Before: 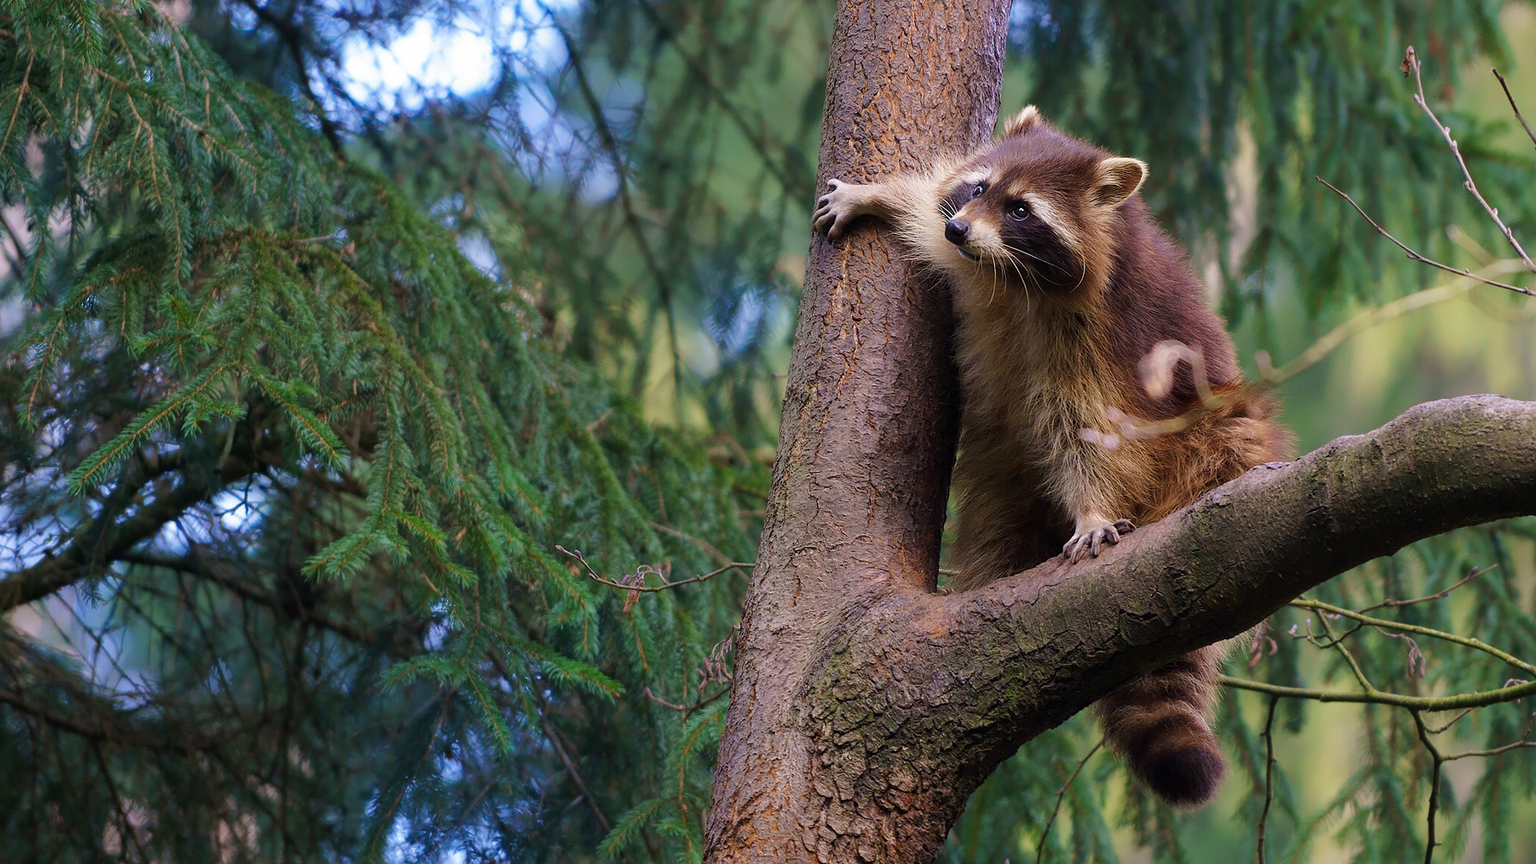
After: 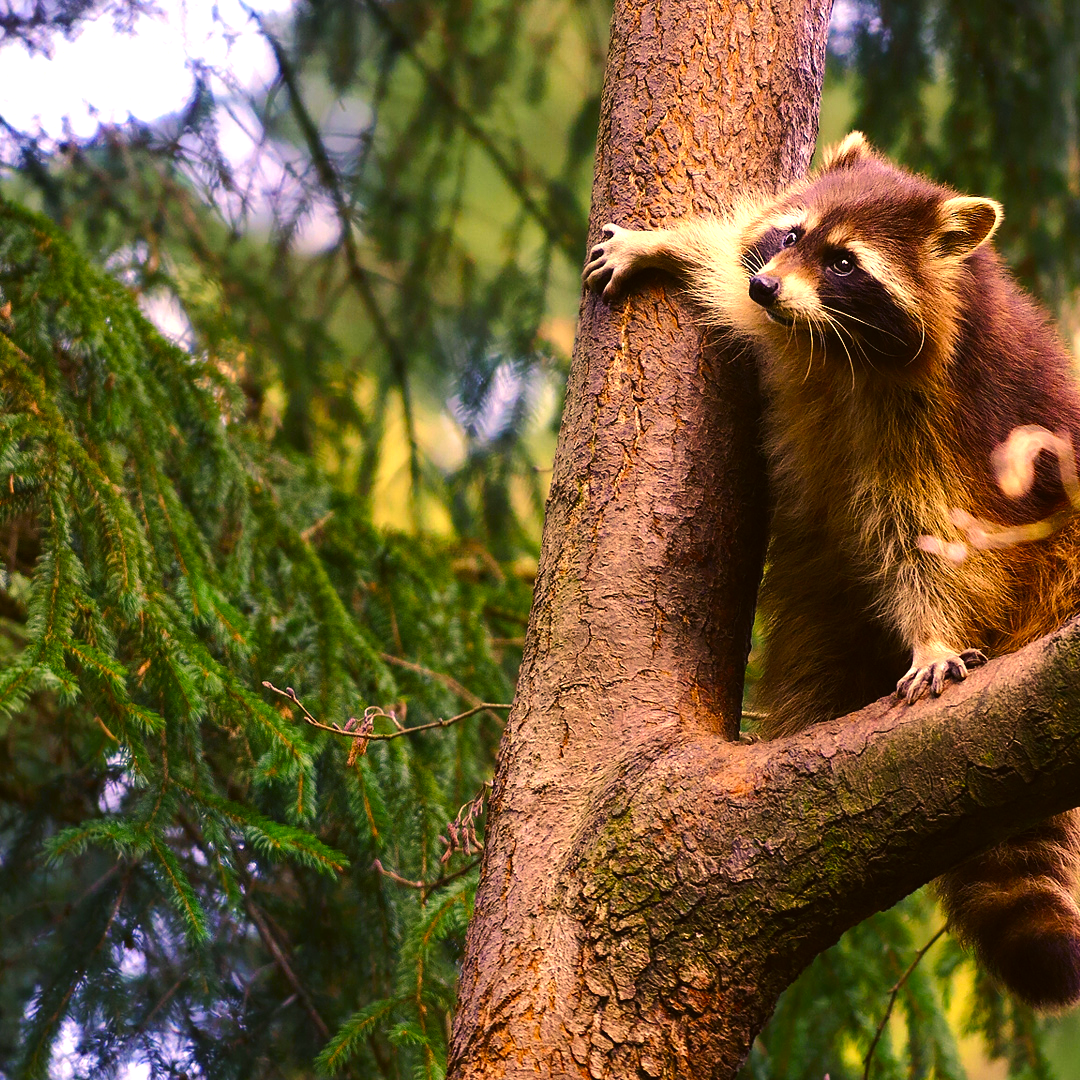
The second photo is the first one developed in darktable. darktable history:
color balance rgb: perceptual saturation grading › global saturation 35%, perceptual saturation grading › highlights -30%, perceptual saturation grading › shadows 35%, perceptual brilliance grading › global brilliance 3%, perceptual brilliance grading › highlights -3%, perceptual brilliance grading › shadows 3%
tone equalizer: -8 EV -1.08 EV, -7 EV -1.01 EV, -6 EV -0.867 EV, -5 EV -0.578 EV, -3 EV 0.578 EV, -2 EV 0.867 EV, -1 EV 1.01 EV, +0 EV 1.08 EV, edges refinement/feathering 500, mask exposure compensation -1.57 EV, preserve details no
color correction: highlights a* 17.94, highlights b* 35.39, shadows a* 1.48, shadows b* 6.42, saturation 1.01
exposure: black level correction -0.005, exposure 0.054 EV, compensate highlight preservation false
crop and rotate: left 22.516%, right 21.234%
color balance: contrast fulcrum 17.78%
